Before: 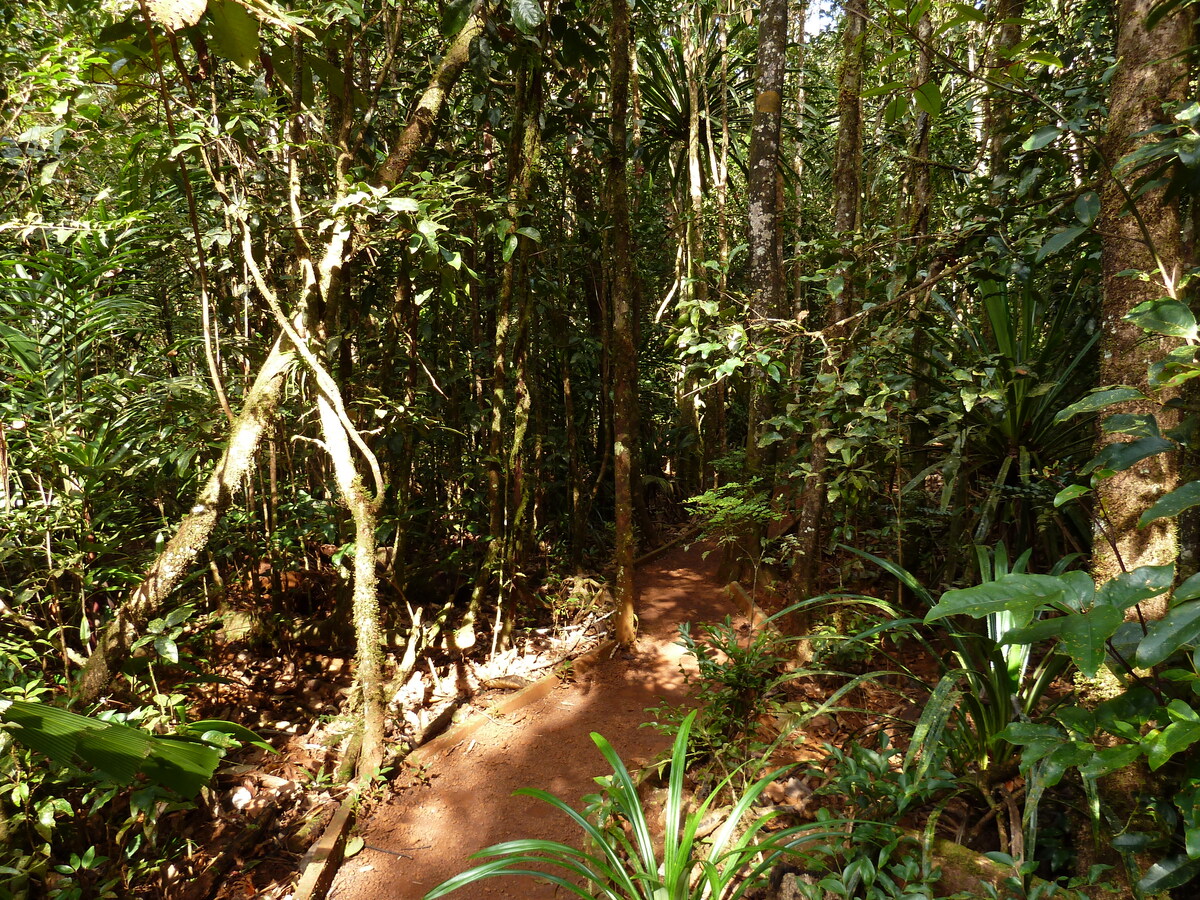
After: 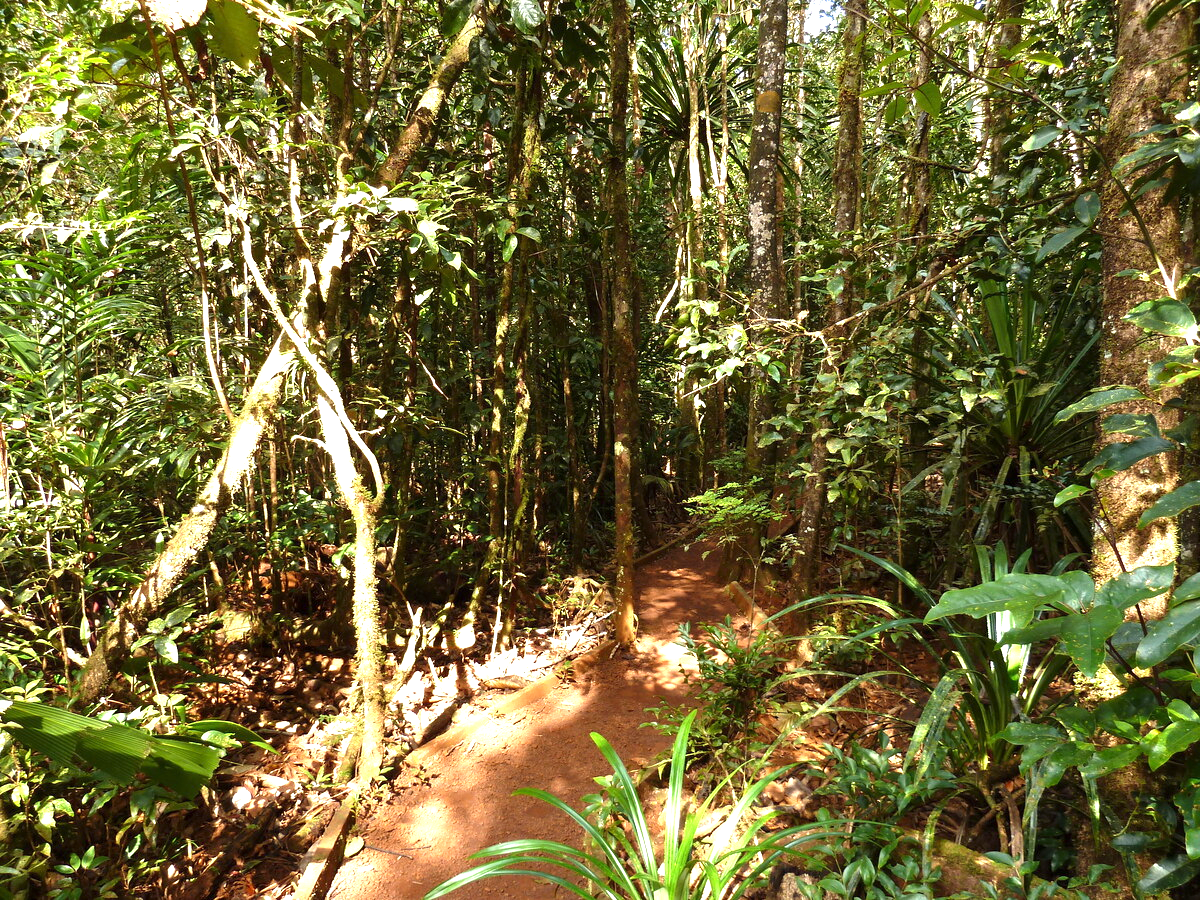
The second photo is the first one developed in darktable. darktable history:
exposure: exposure 0.941 EV, compensate highlight preservation false
